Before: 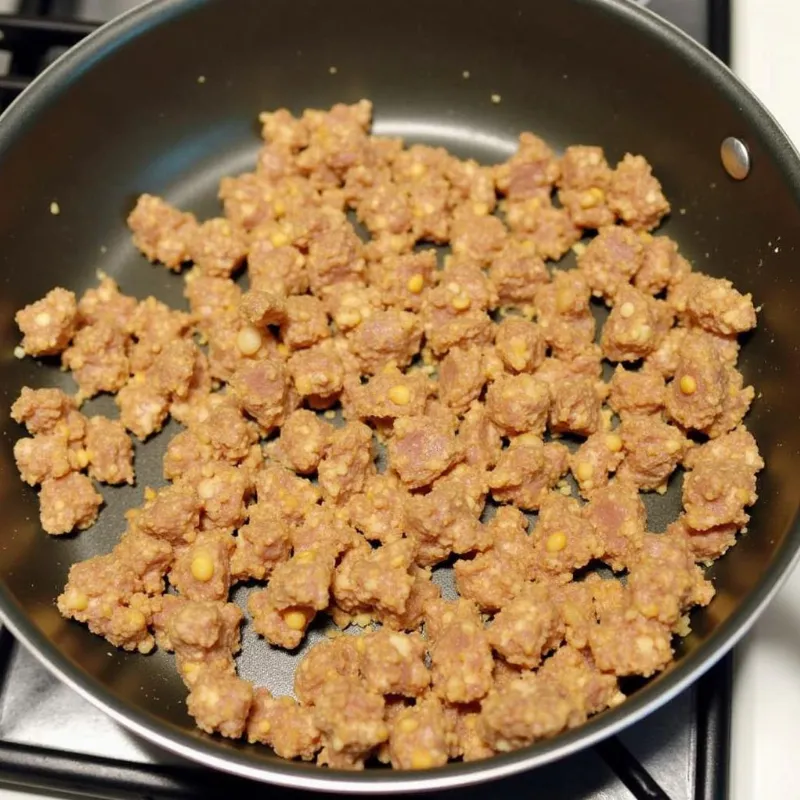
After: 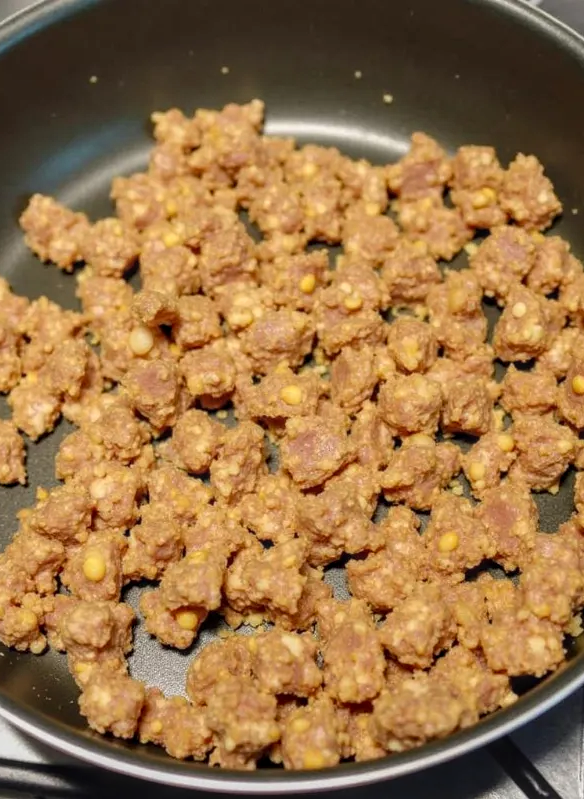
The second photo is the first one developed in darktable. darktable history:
crop: left 13.598%, right 13.335%
local contrast: highlights 6%, shadows 0%, detail 134%
